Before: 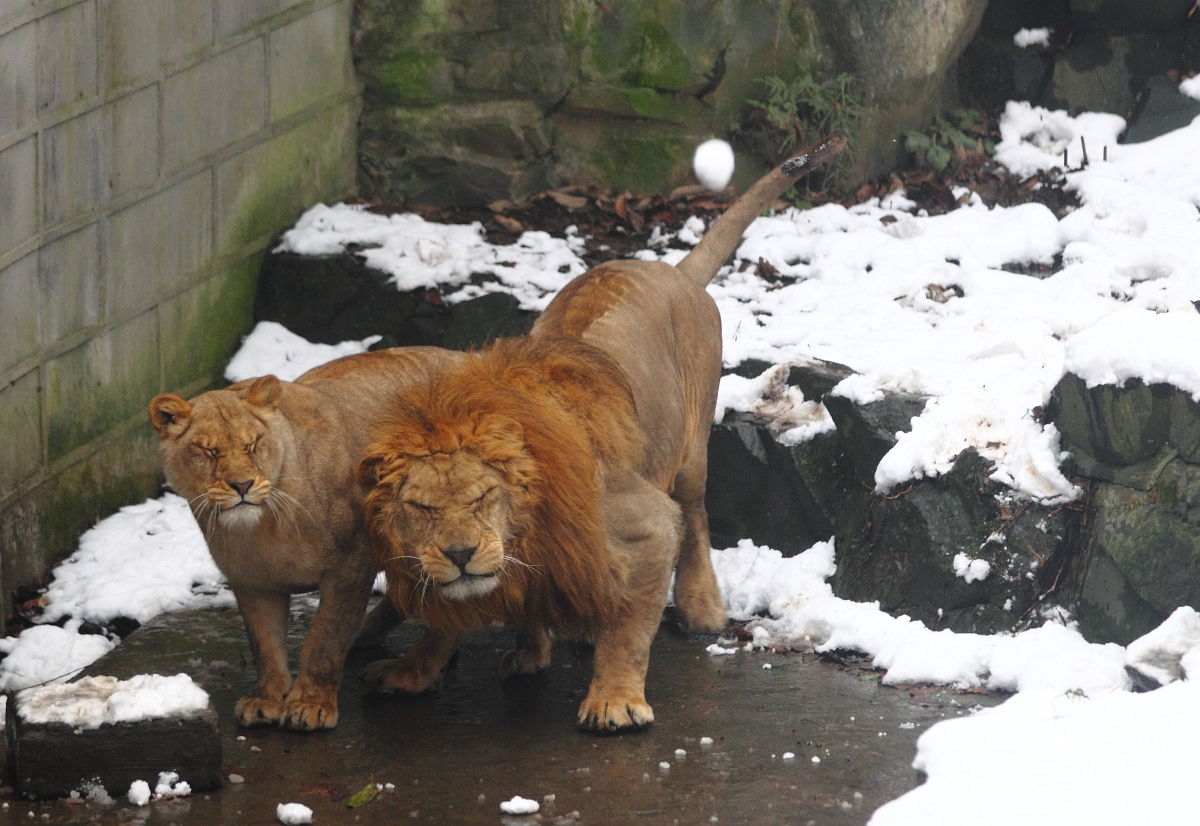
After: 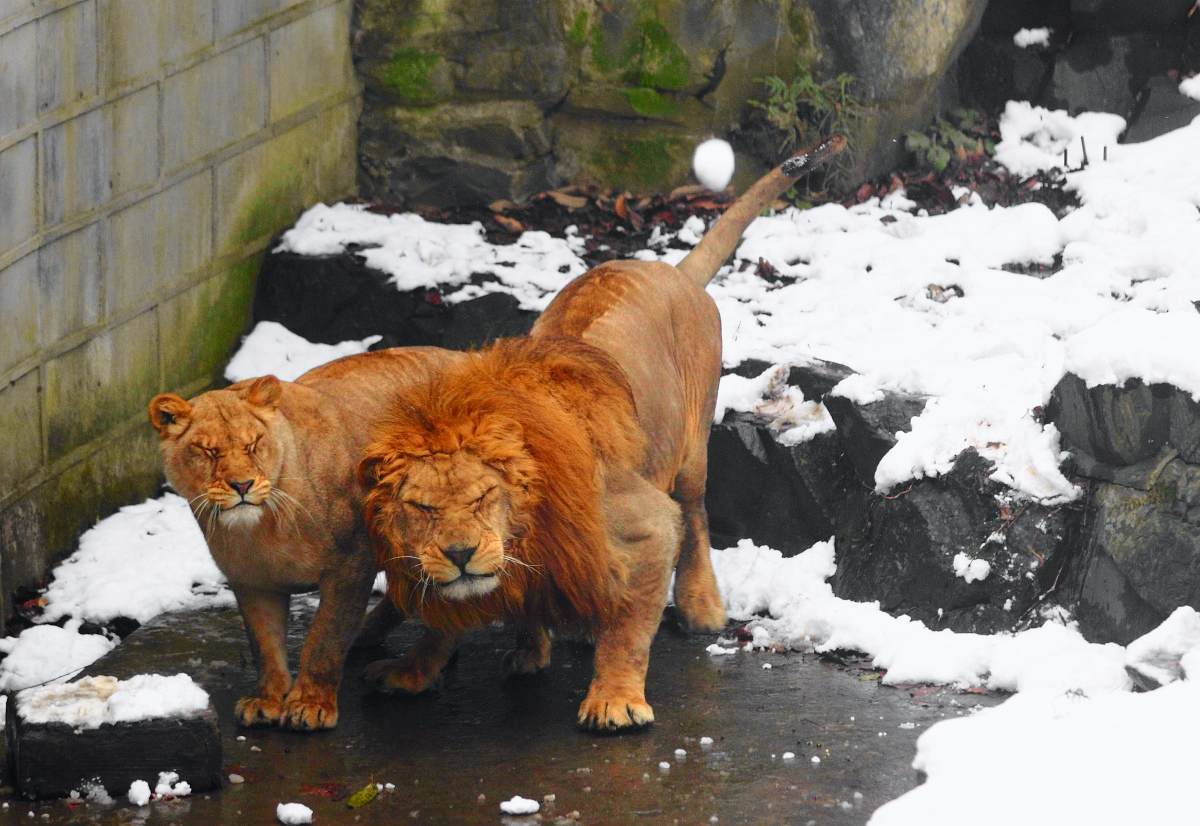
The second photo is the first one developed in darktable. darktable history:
tone curve: curves: ch0 [(0, 0) (0.071, 0.047) (0.266, 0.26) (0.491, 0.552) (0.753, 0.818) (1, 0.983)]; ch1 [(0, 0) (0.346, 0.307) (0.408, 0.369) (0.463, 0.443) (0.482, 0.493) (0.502, 0.5) (0.517, 0.518) (0.546, 0.587) (0.588, 0.643) (0.651, 0.709) (1, 1)]; ch2 [(0, 0) (0.346, 0.34) (0.434, 0.46) (0.485, 0.494) (0.5, 0.494) (0.517, 0.503) (0.535, 0.545) (0.583, 0.634) (0.625, 0.686) (1, 1)], color space Lab, independent channels, preserve colors none
